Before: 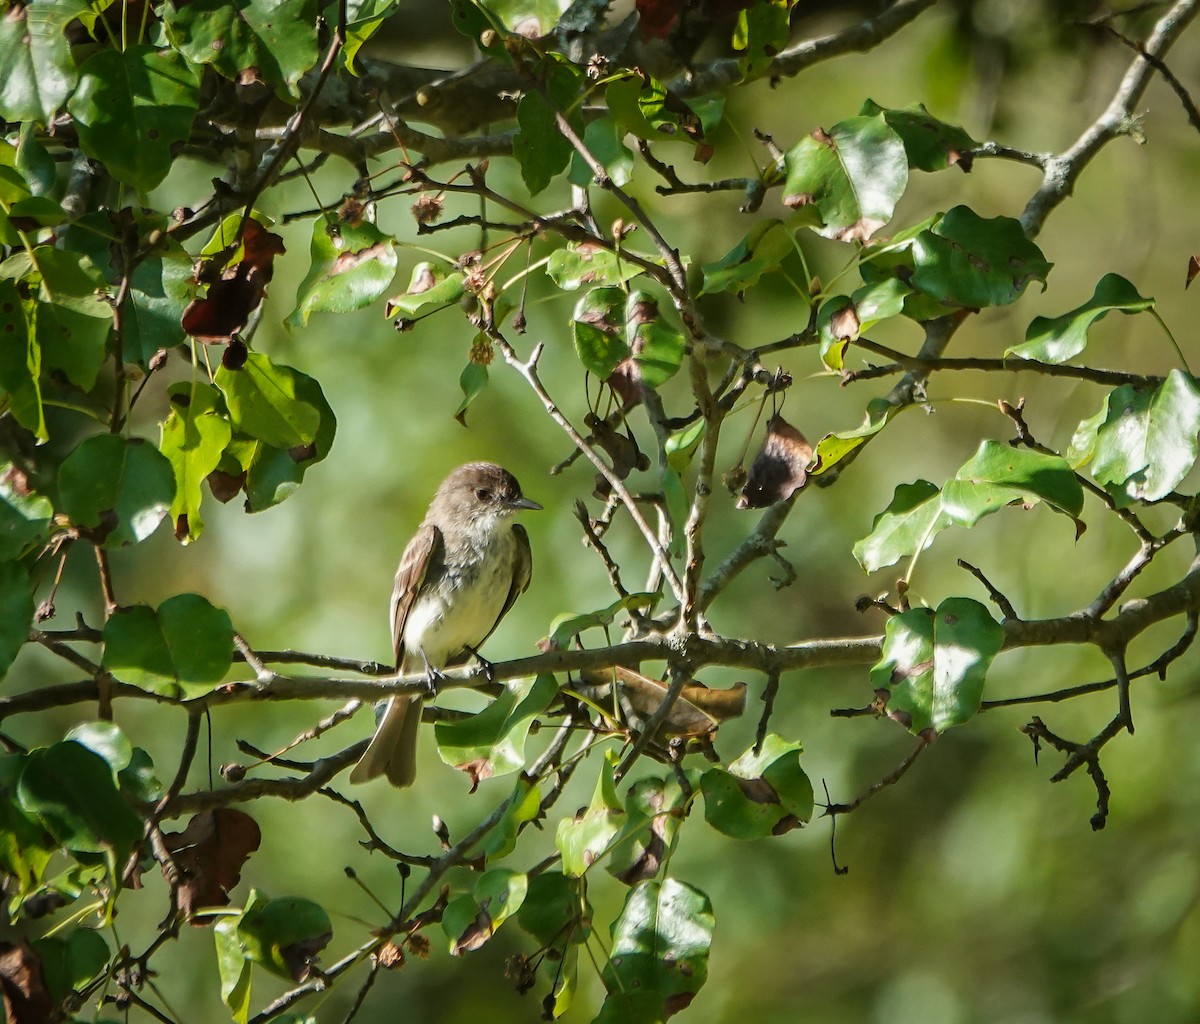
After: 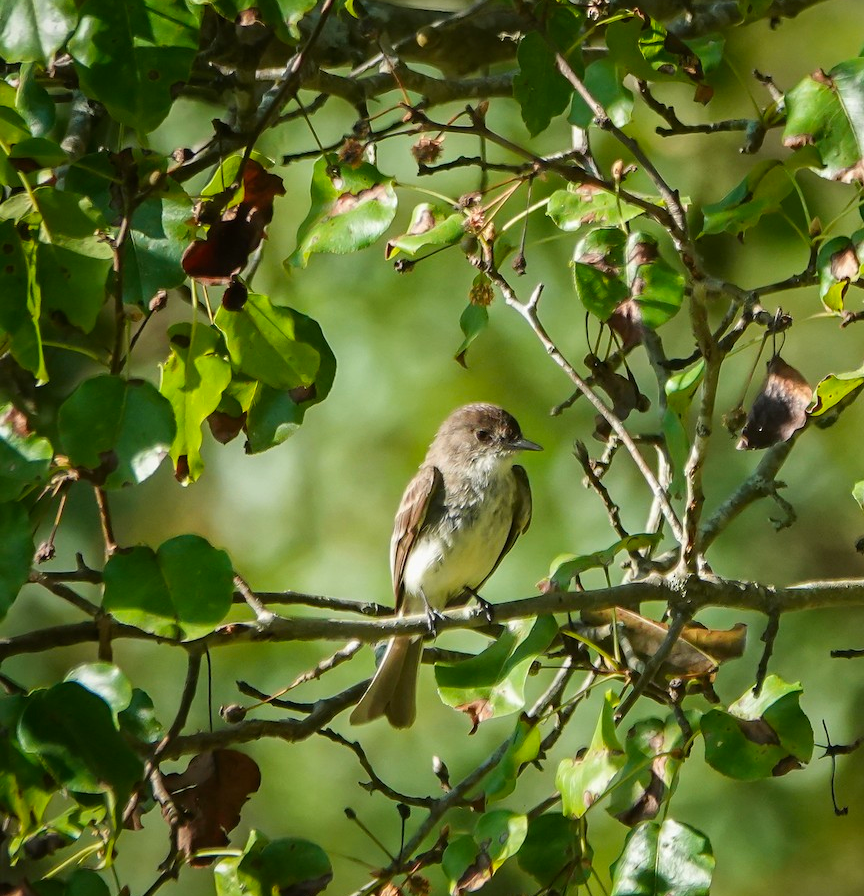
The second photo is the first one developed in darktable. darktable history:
contrast brightness saturation: contrast 0.04, saturation 0.16
crop: top 5.803%, right 27.864%, bottom 5.804%
